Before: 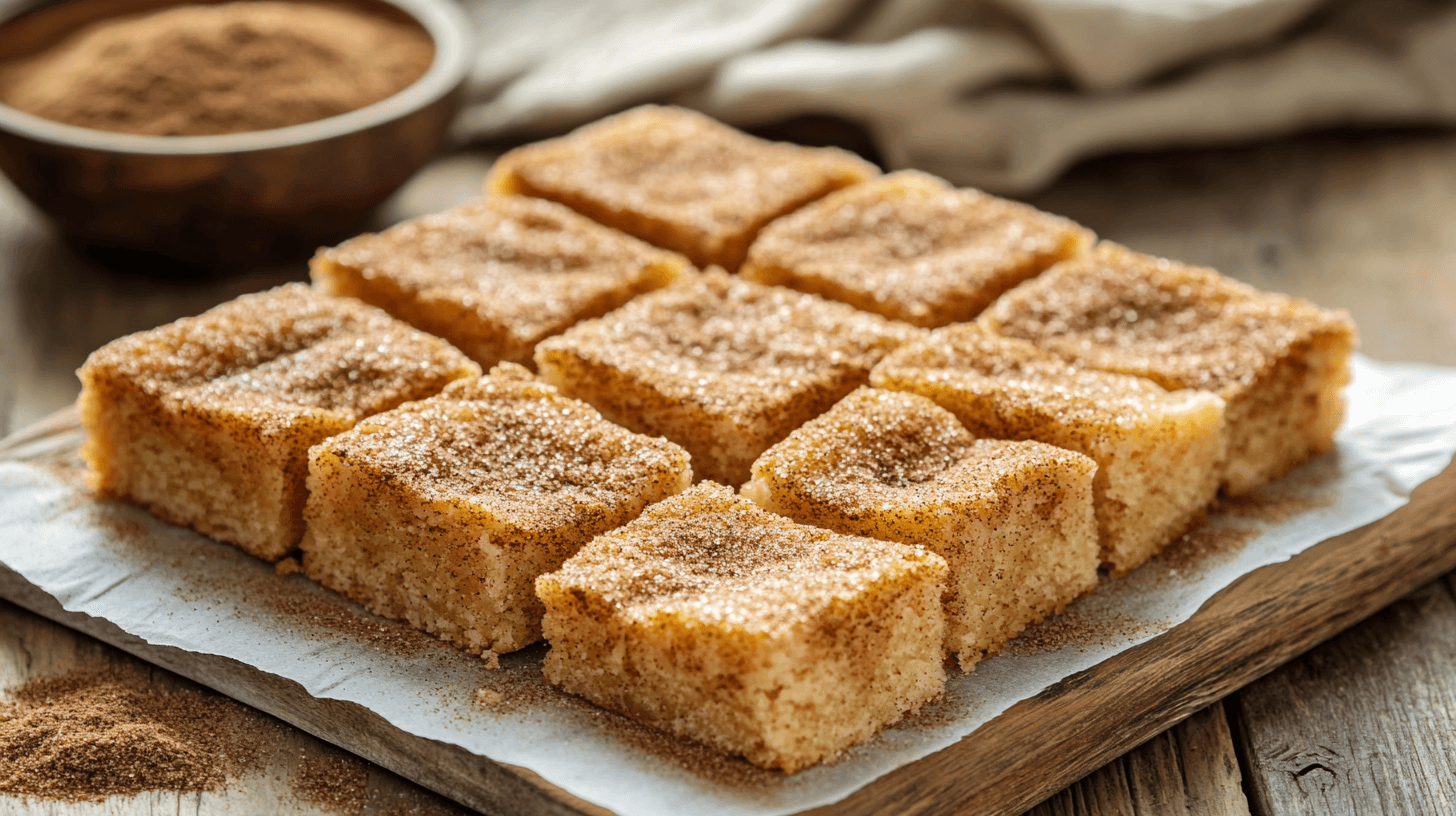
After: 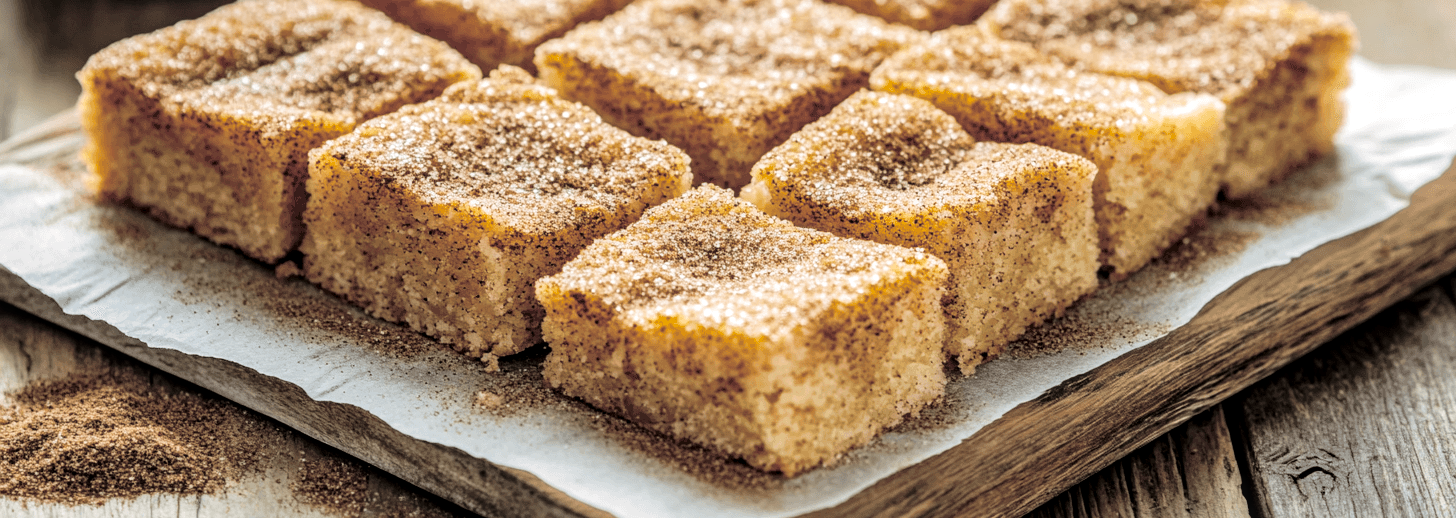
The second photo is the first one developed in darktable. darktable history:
tone curve: curves: ch0 [(0, 0) (0.003, 0.01) (0.011, 0.01) (0.025, 0.011) (0.044, 0.019) (0.069, 0.032) (0.1, 0.054) (0.136, 0.088) (0.177, 0.138) (0.224, 0.214) (0.277, 0.297) (0.335, 0.391) (0.399, 0.469) (0.468, 0.551) (0.543, 0.622) (0.623, 0.699) (0.709, 0.775) (0.801, 0.85) (0.898, 0.929) (1, 1)], preserve colors none
crop and rotate: top 36.435%
local contrast: on, module defaults
split-toning: shadows › hue 36°, shadows › saturation 0.05, highlights › hue 10.8°, highlights › saturation 0.15, compress 40%
